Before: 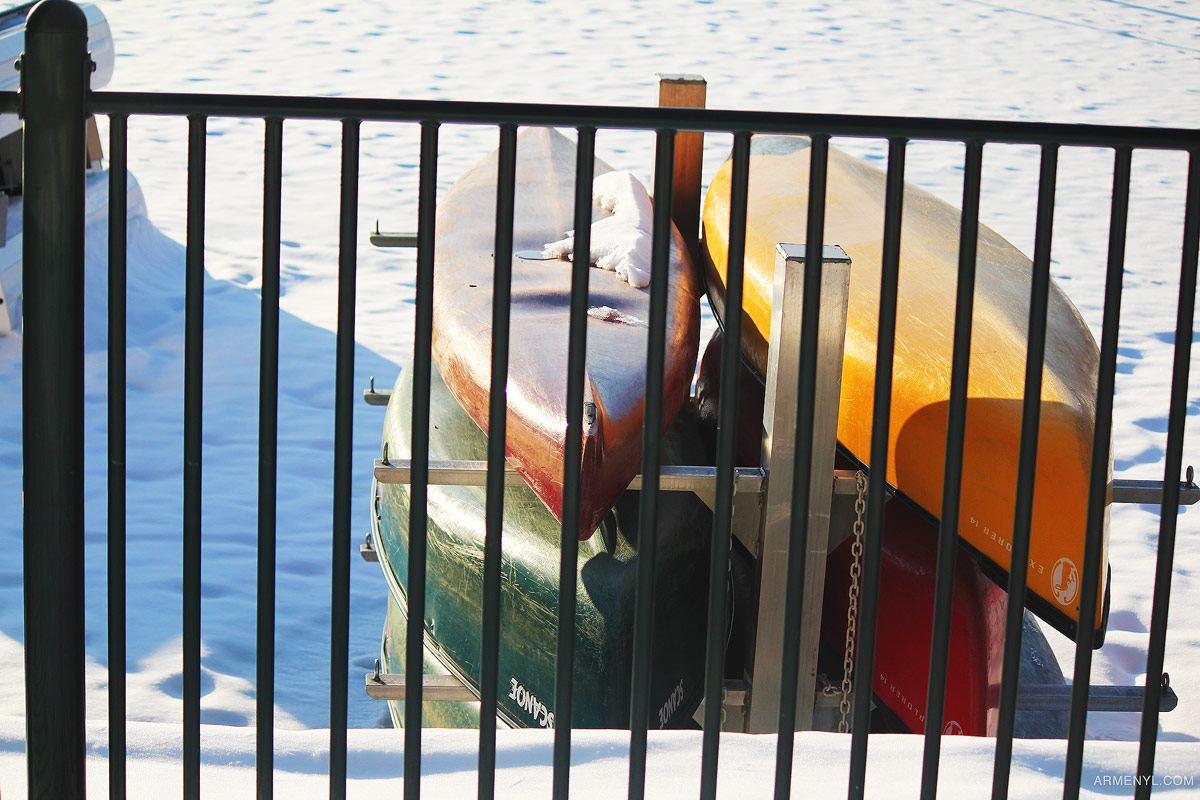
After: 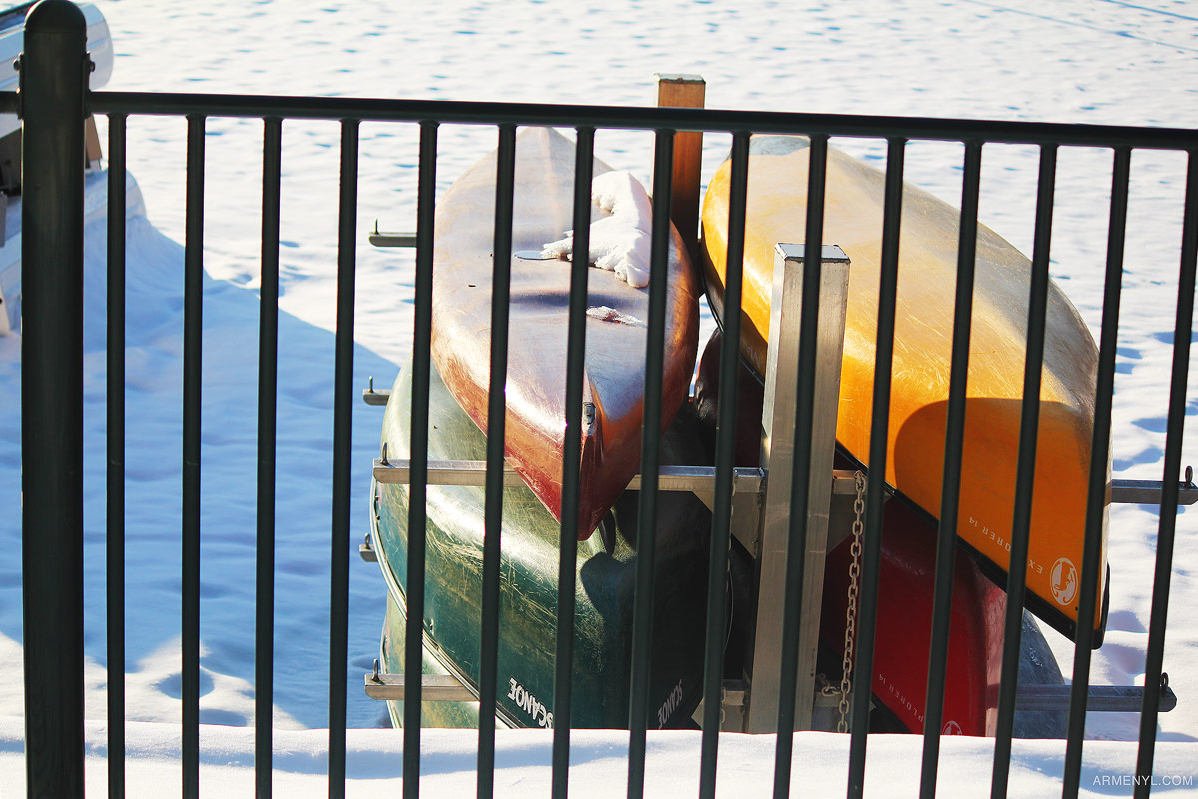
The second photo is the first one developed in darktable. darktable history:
crop and rotate: left 0.085%, bottom 0.013%
exposure: compensate exposure bias true, compensate highlight preservation false
